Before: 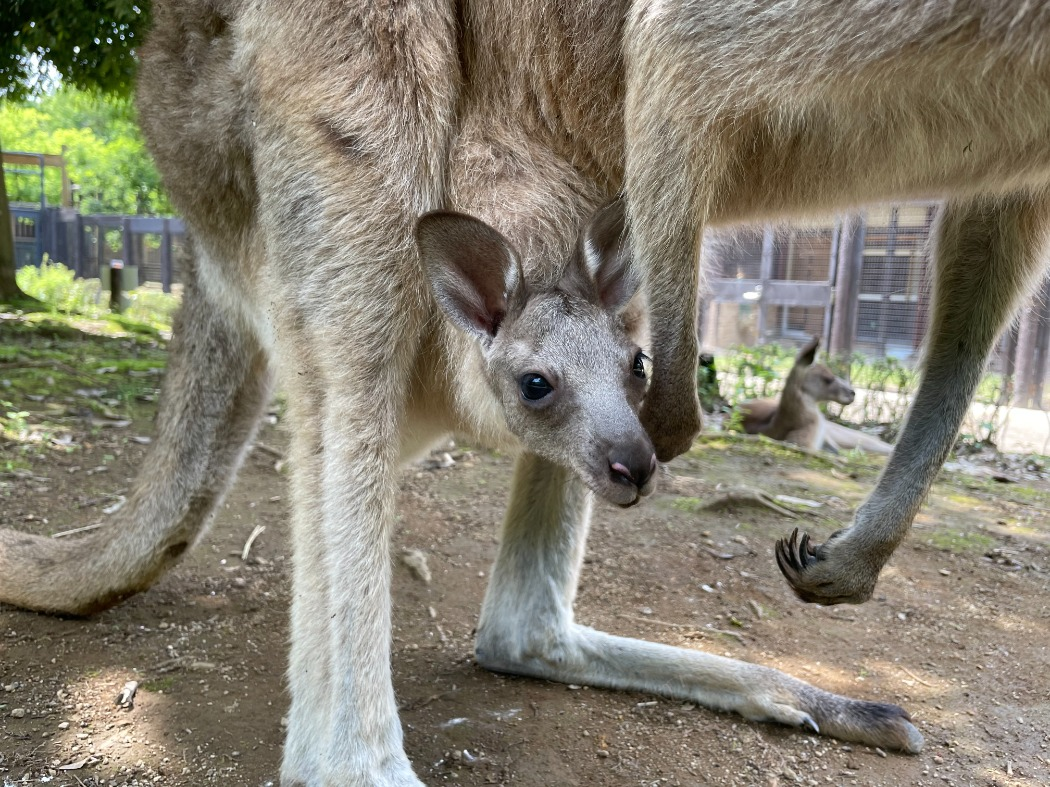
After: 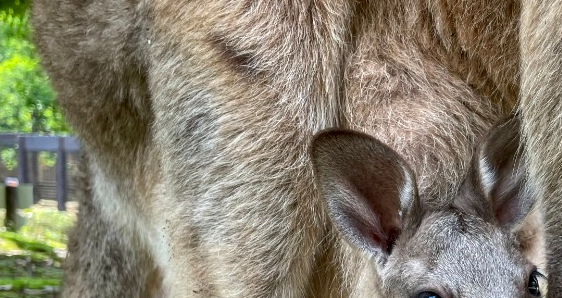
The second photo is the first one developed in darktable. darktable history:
local contrast: on, module defaults
shadows and highlights: low approximation 0.01, soften with gaussian
crop: left 10.033%, top 10.537%, right 36.358%, bottom 51.504%
